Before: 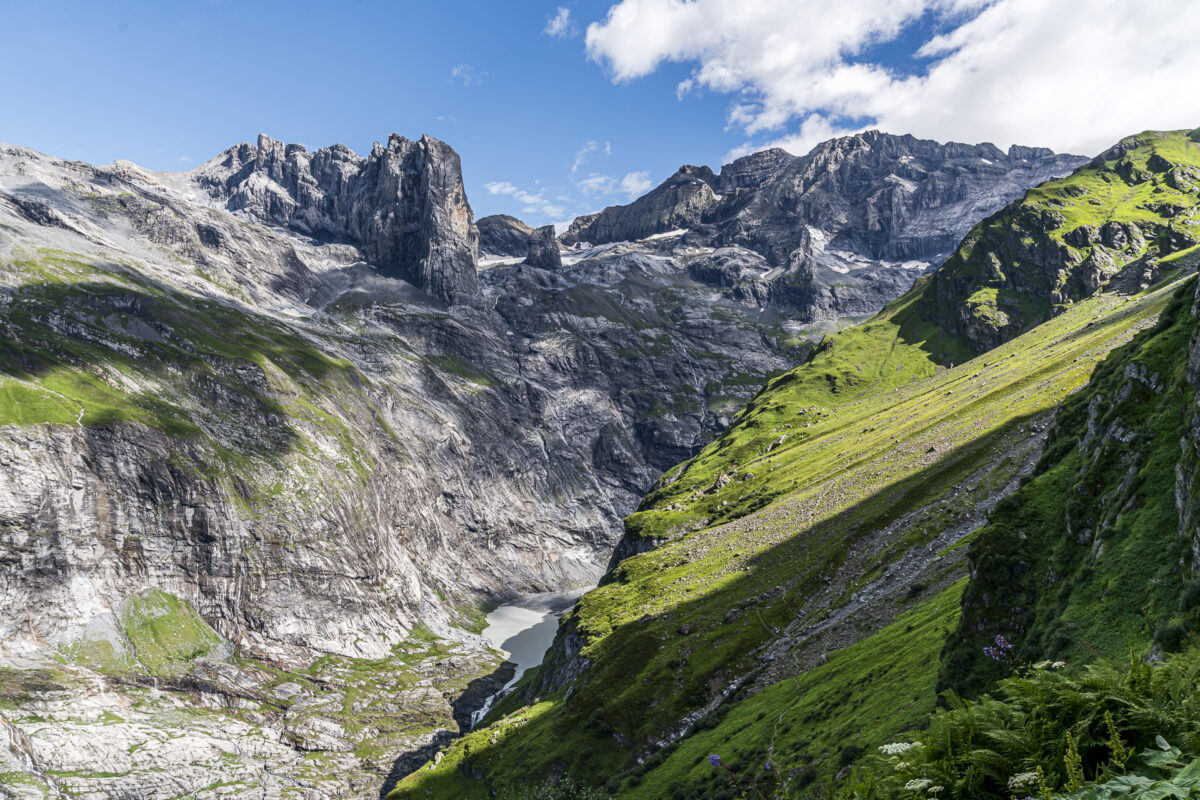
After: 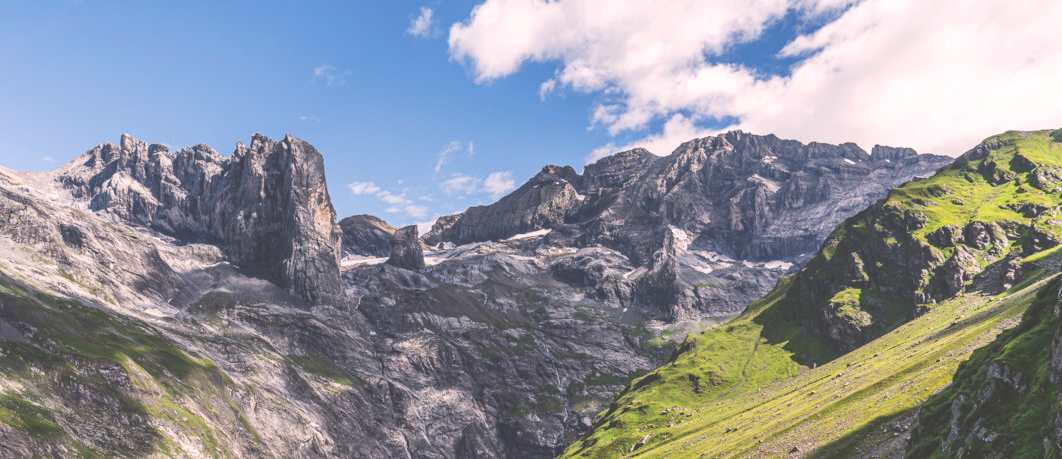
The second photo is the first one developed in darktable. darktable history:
color correction: highlights a* 7.74, highlights b* 4.08
exposure: black level correction -0.042, exposure 0.061 EV, compensate highlight preservation false
crop and rotate: left 11.438%, bottom 42.513%
